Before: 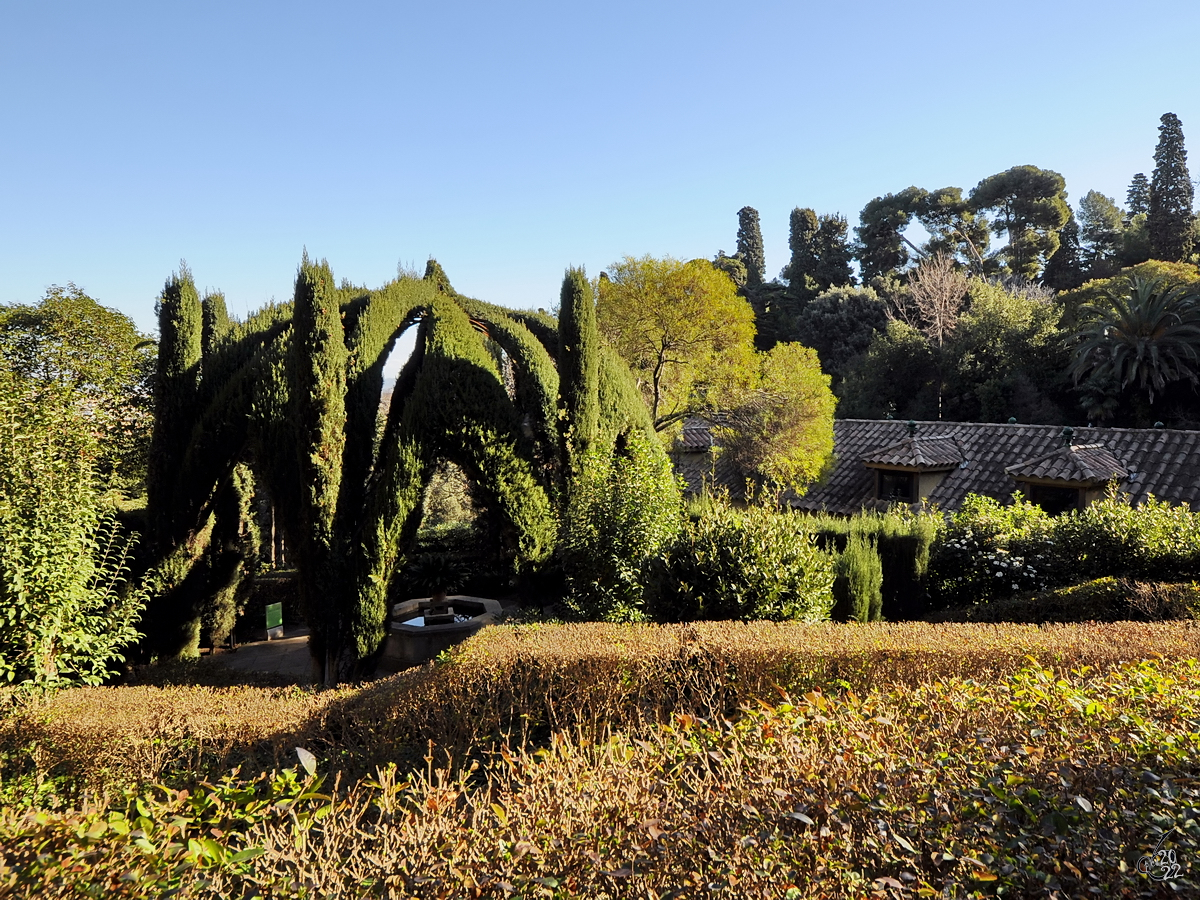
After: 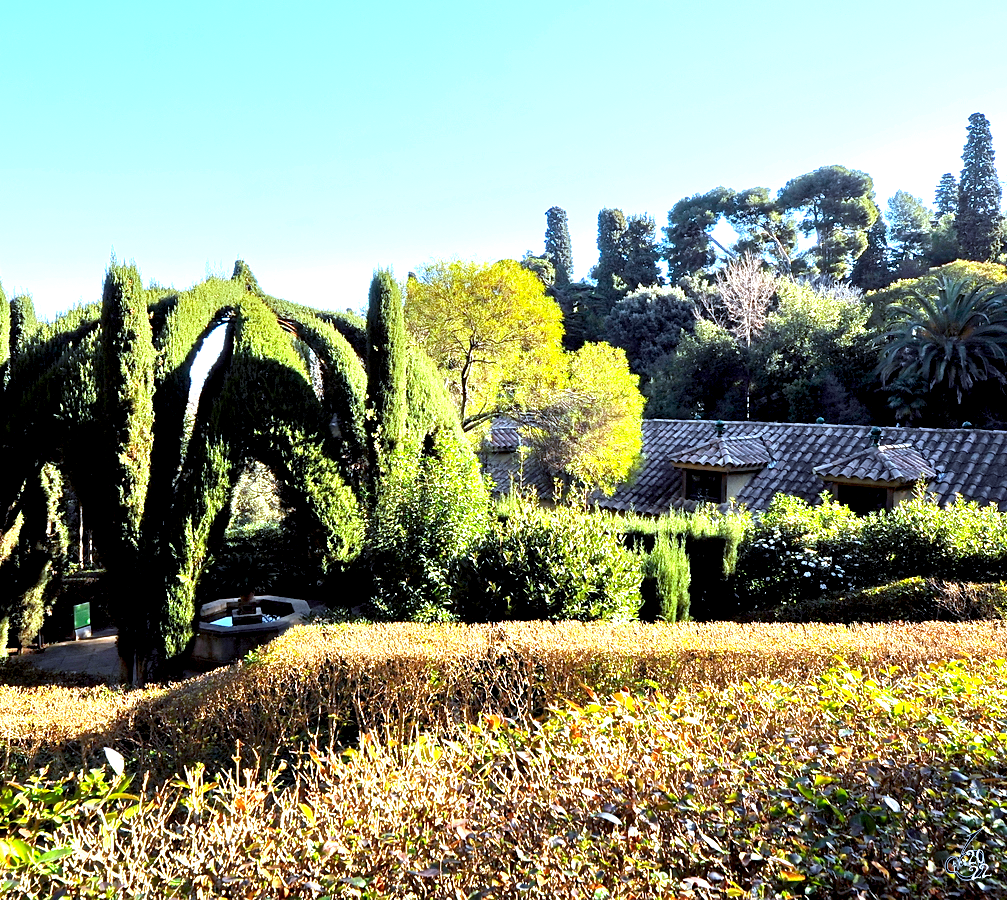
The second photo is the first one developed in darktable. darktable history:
exposure: black level correction 0.005, exposure 0.416 EV, compensate exposure bias true, compensate highlight preservation false
color calibration: output colorfulness [0, 0.315, 0, 0], illuminant custom, x 0.388, y 0.387, temperature 3793.98 K
crop: left 16.046%
